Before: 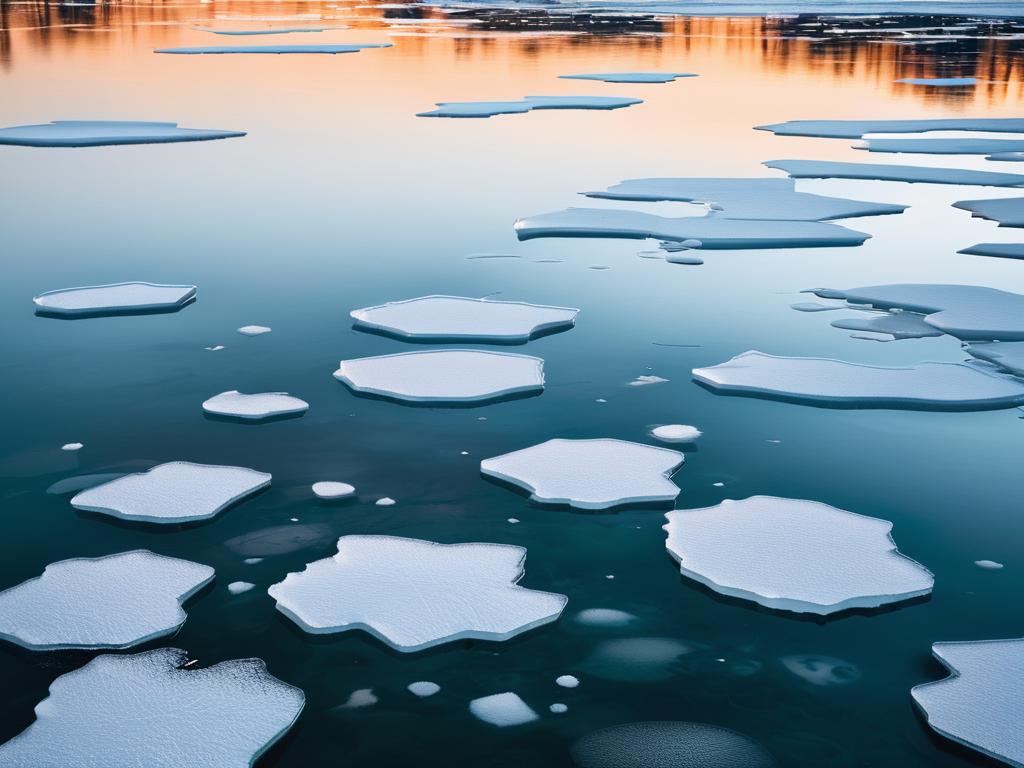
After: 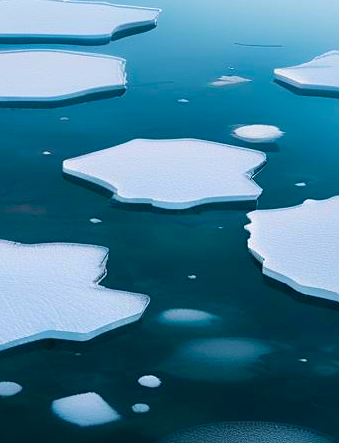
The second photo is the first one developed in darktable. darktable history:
color balance rgb: perceptual saturation grading › global saturation 25%, perceptual brilliance grading › mid-tones 10%, perceptual brilliance grading › shadows 15%, global vibrance 20%
sharpen: amount 0.2
crop: left 40.878%, top 39.176%, right 25.993%, bottom 3.081%
contrast equalizer: y [[0.5, 0.486, 0.447, 0.446, 0.489, 0.5], [0.5 ×6], [0.5 ×6], [0 ×6], [0 ×6]]
tone equalizer: on, module defaults
